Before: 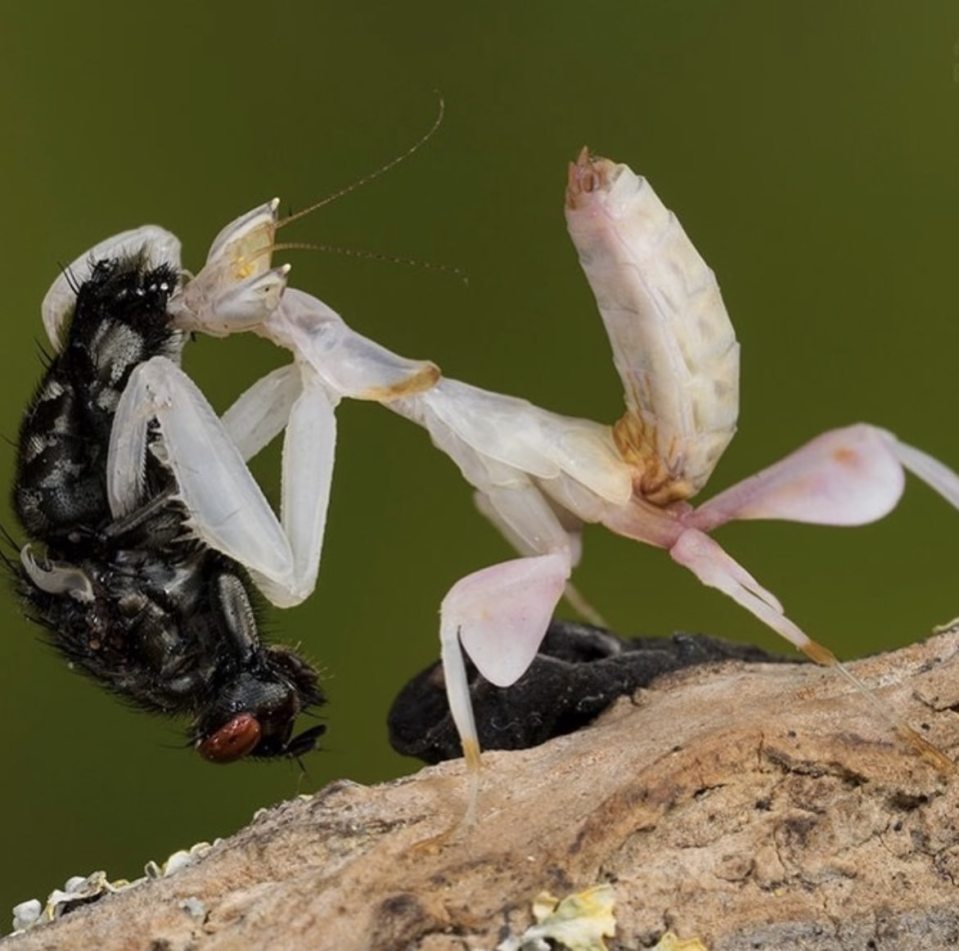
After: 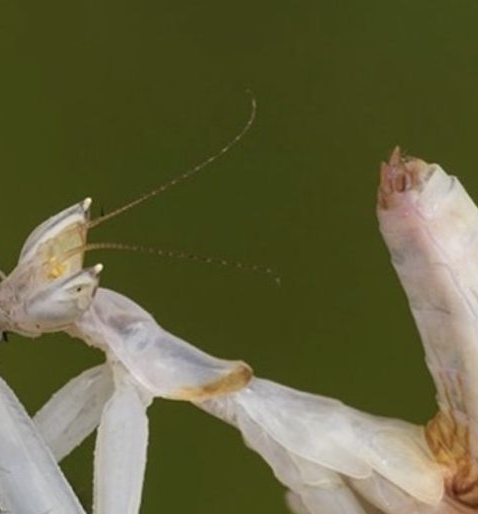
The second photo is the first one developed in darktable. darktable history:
crop: left 19.608%, right 30.477%, bottom 45.907%
